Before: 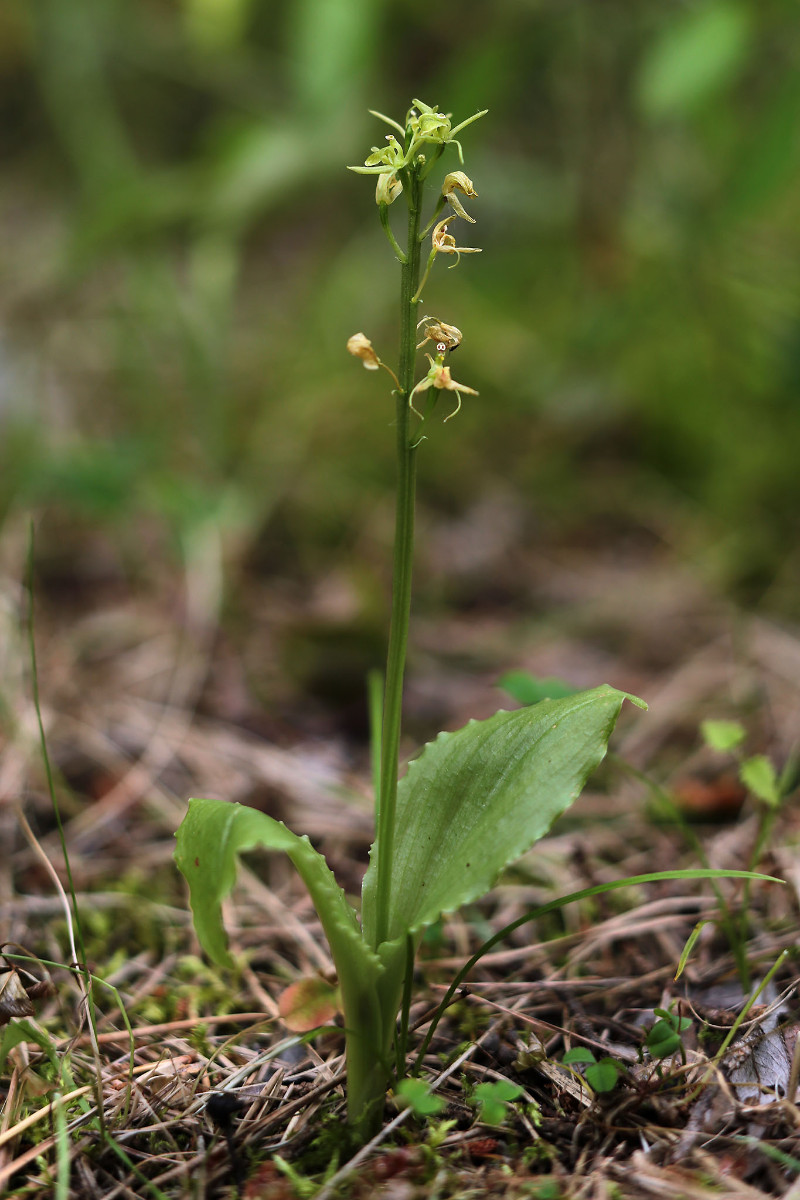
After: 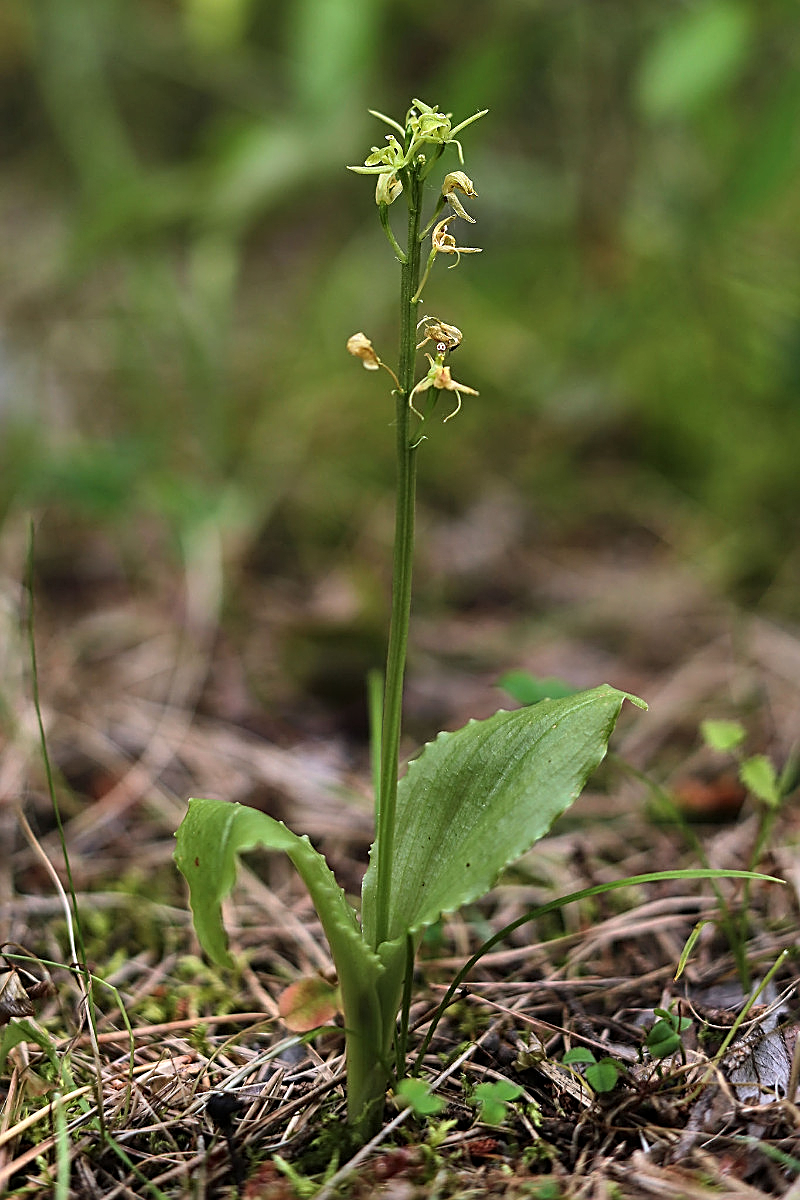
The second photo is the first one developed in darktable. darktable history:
shadows and highlights: white point adjustment 1.04, soften with gaussian
sharpen: amount 0.591
contrast equalizer: y [[0.5, 0.5, 0.5, 0.512, 0.552, 0.62], [0.5 ×6], [0.5 ×4, 0.504, 0.553], [0 ×6], [0 ×6]]
